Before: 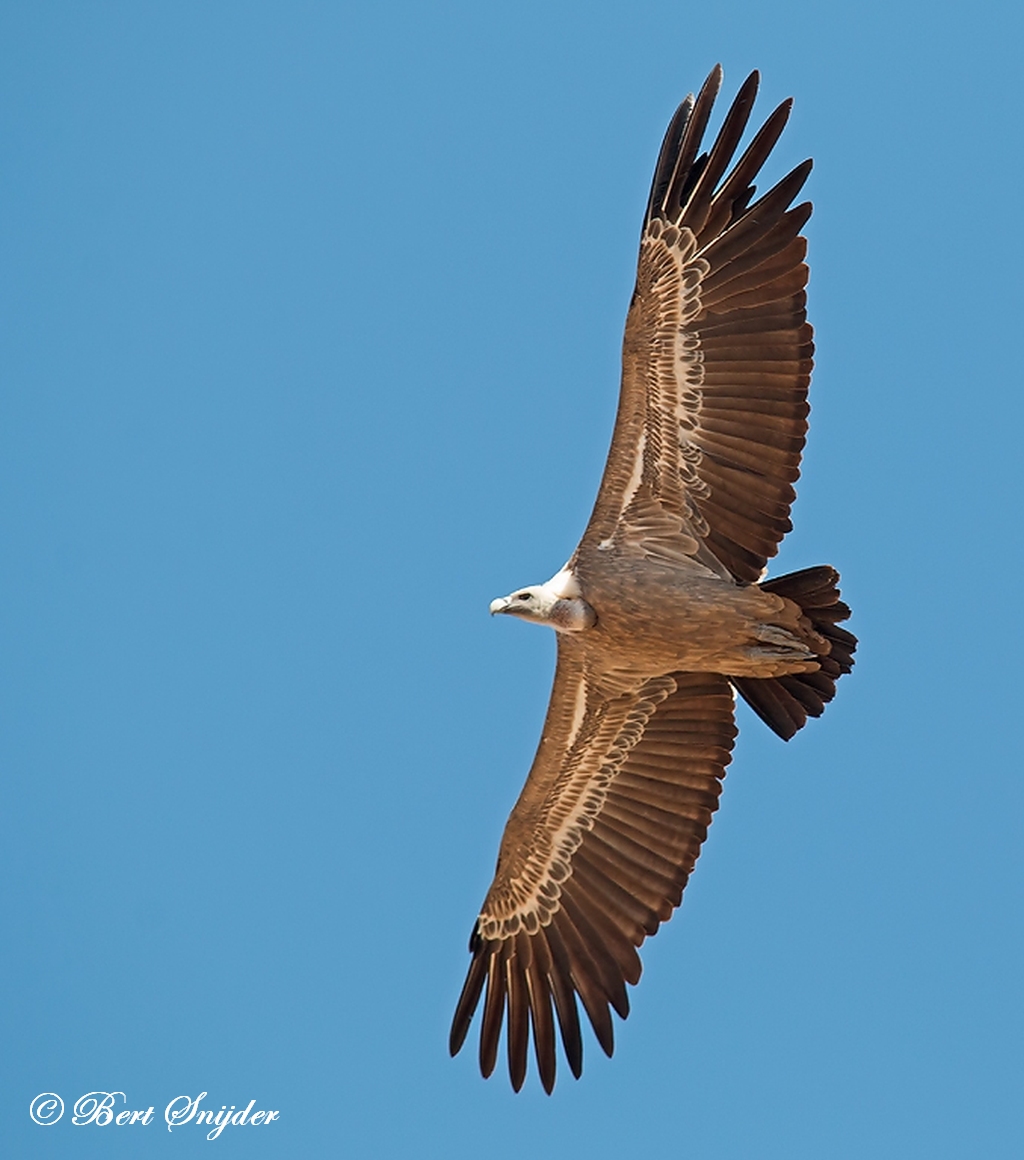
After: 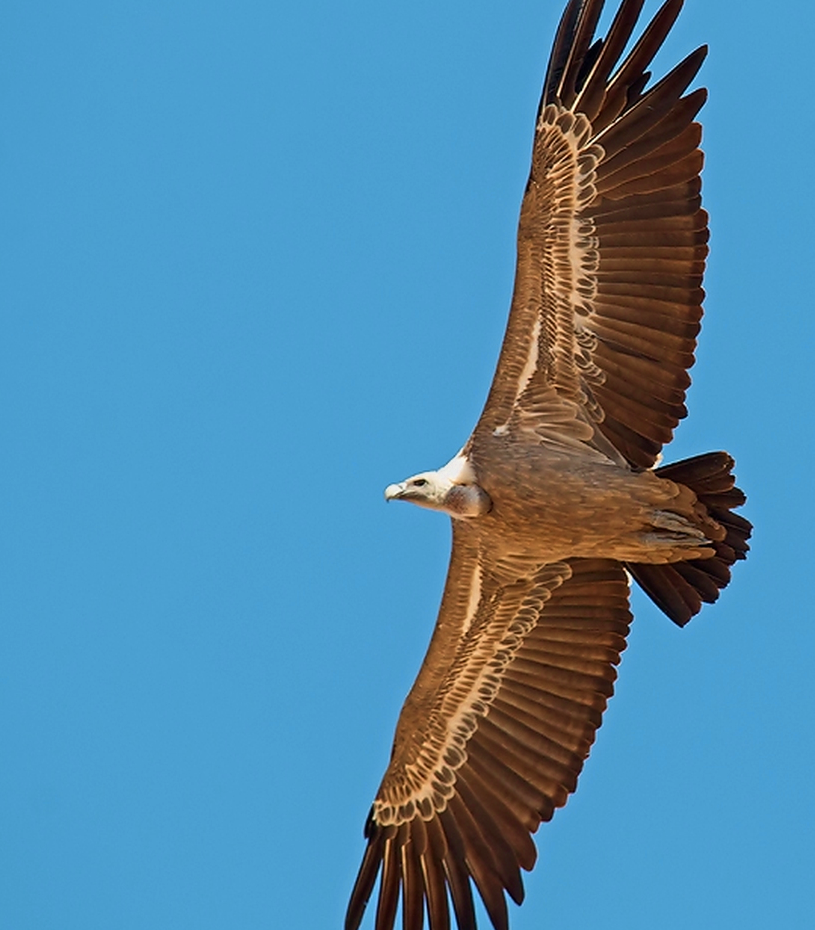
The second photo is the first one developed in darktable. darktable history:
color zones: curves: ch0 [(0.004, 0.305) (0.261, 0.623) (0.389, 0.399) (0.708, 0.571) (0.947, 0.34)]; ch1 [(0.025, 0.645) (0.229, 0.584) (0.326, 0.551) (0.484, 0.262) (0.757, 0.643)]
velvia: on, module defaults
exposure: exposure 0.075 EV, compensate exposure bias true, compensate highlight preservation false
tone equalizer: on, module defaults
crop and rotate: left 10.317%, top 9.895%, right 10.059%, bottom 9.885%
